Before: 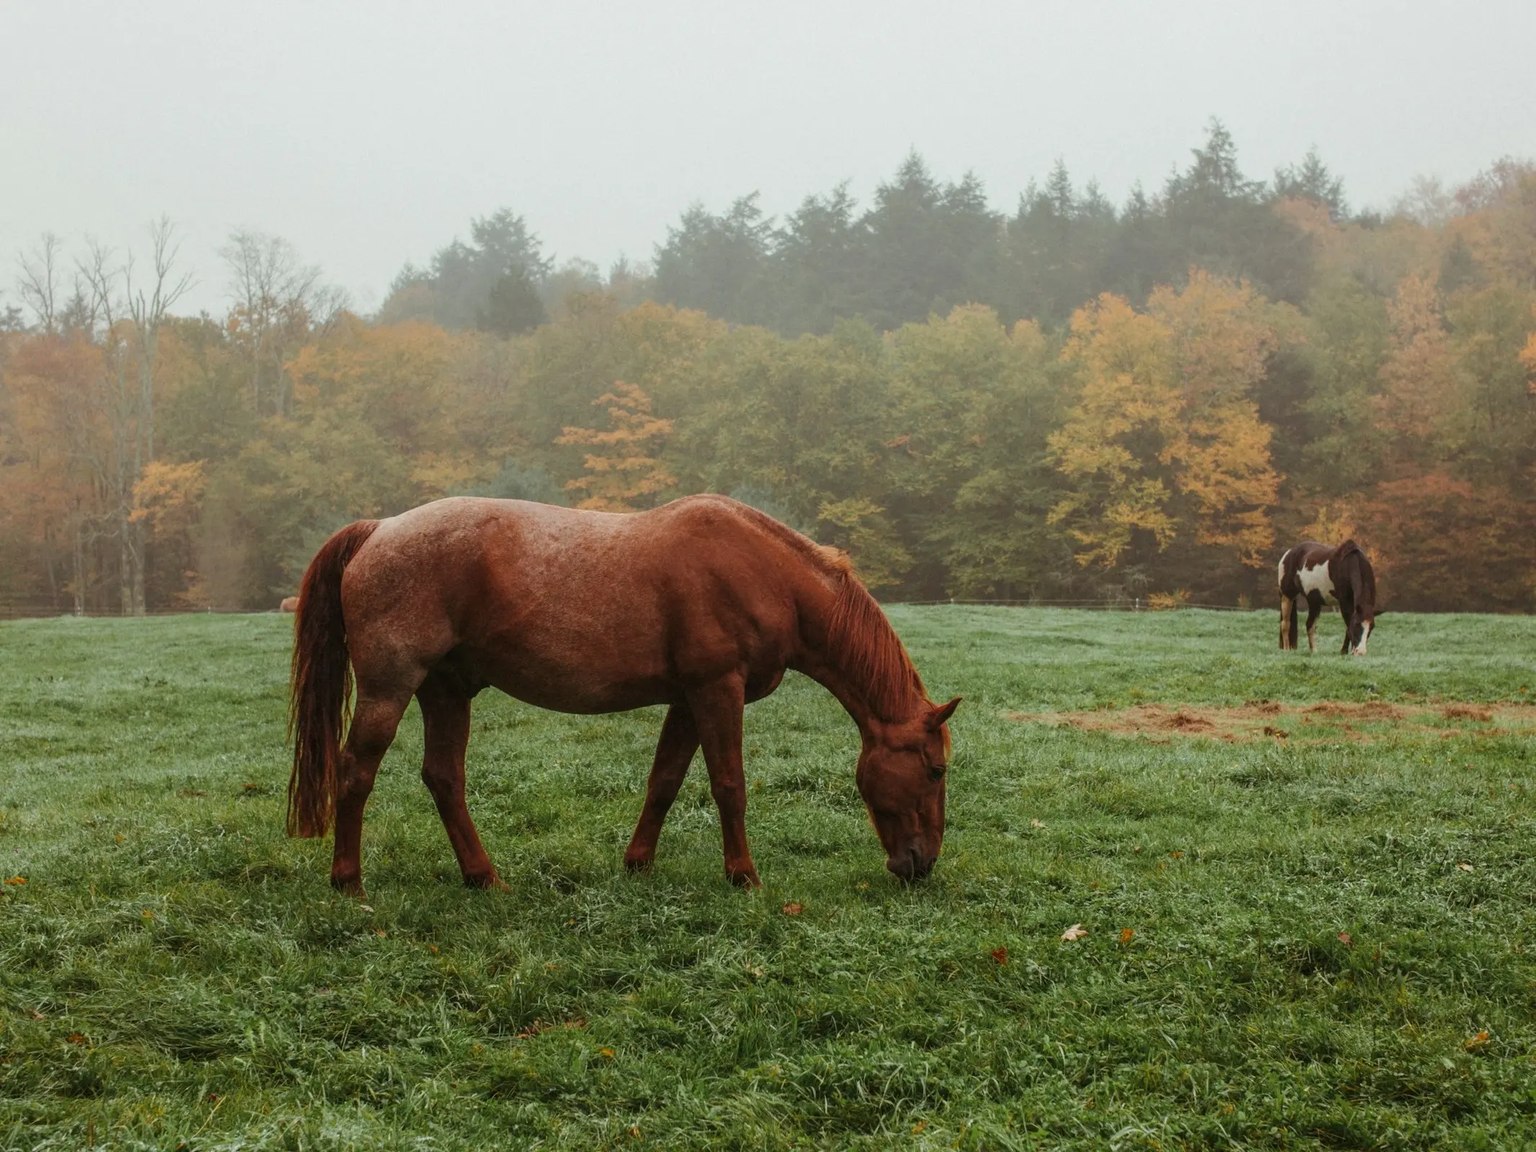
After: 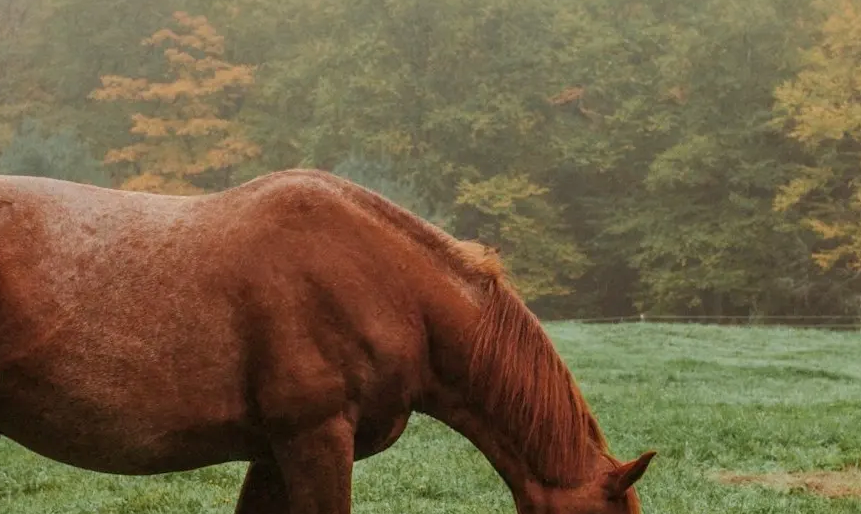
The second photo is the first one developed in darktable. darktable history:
exposure: black level correction 0.001, compensate highlight preservation false
crop: left 31.901%, top 32.322%, right 27.709%, bottom 35.545%
shadows and highlights: low approximation 0.01, soften with gaussian
